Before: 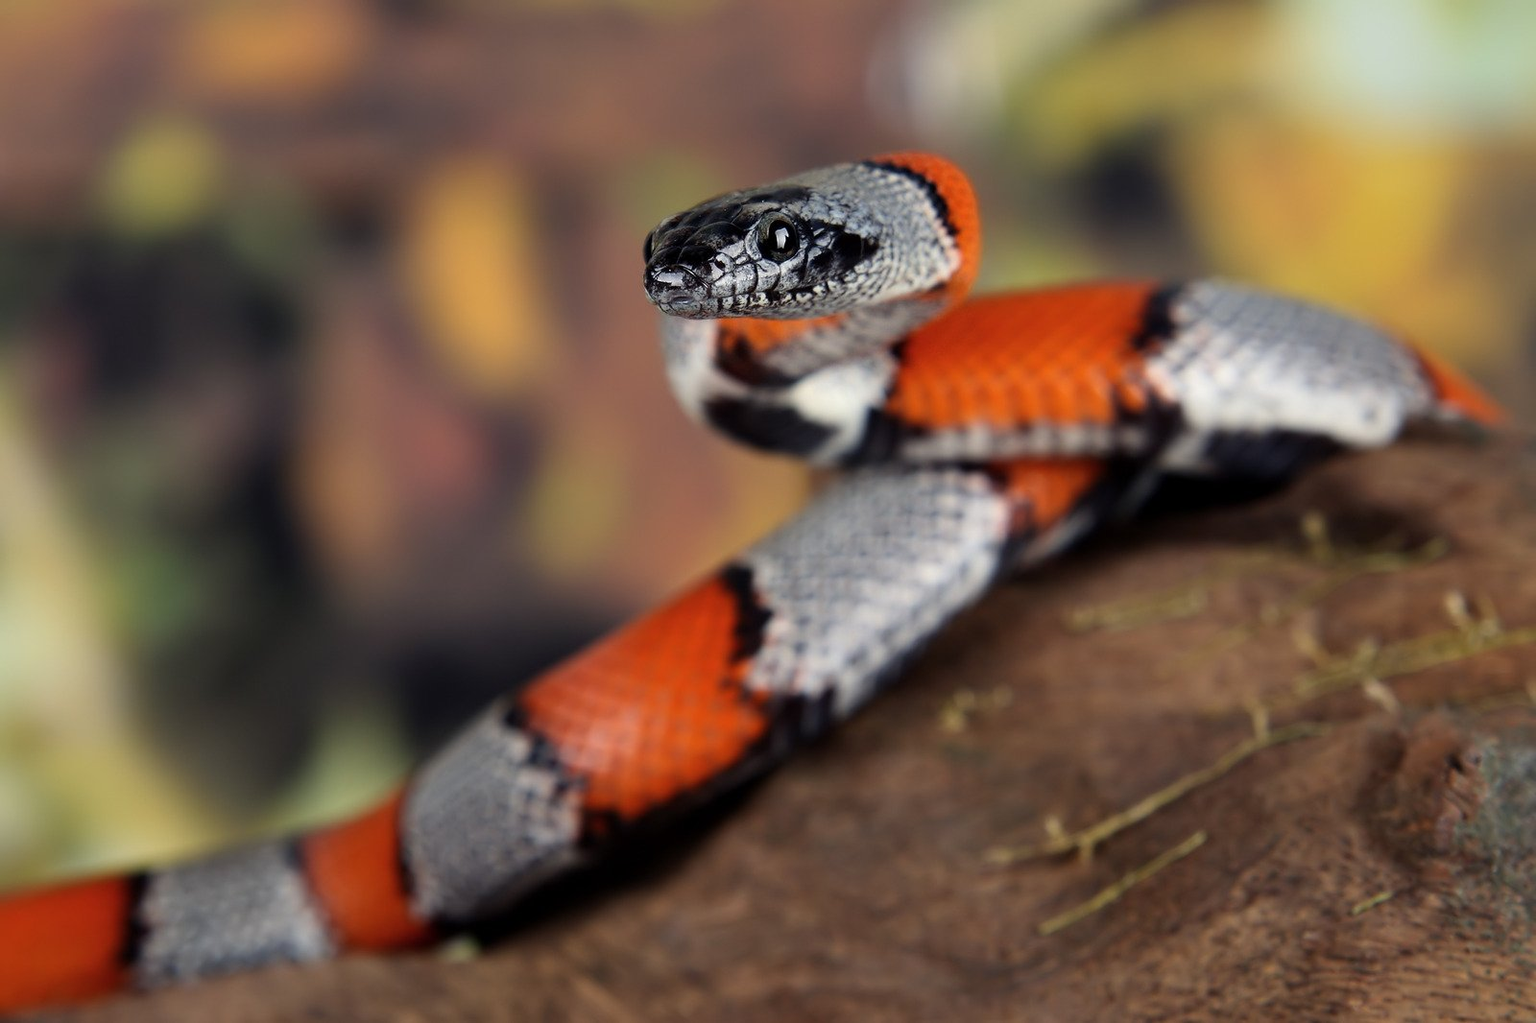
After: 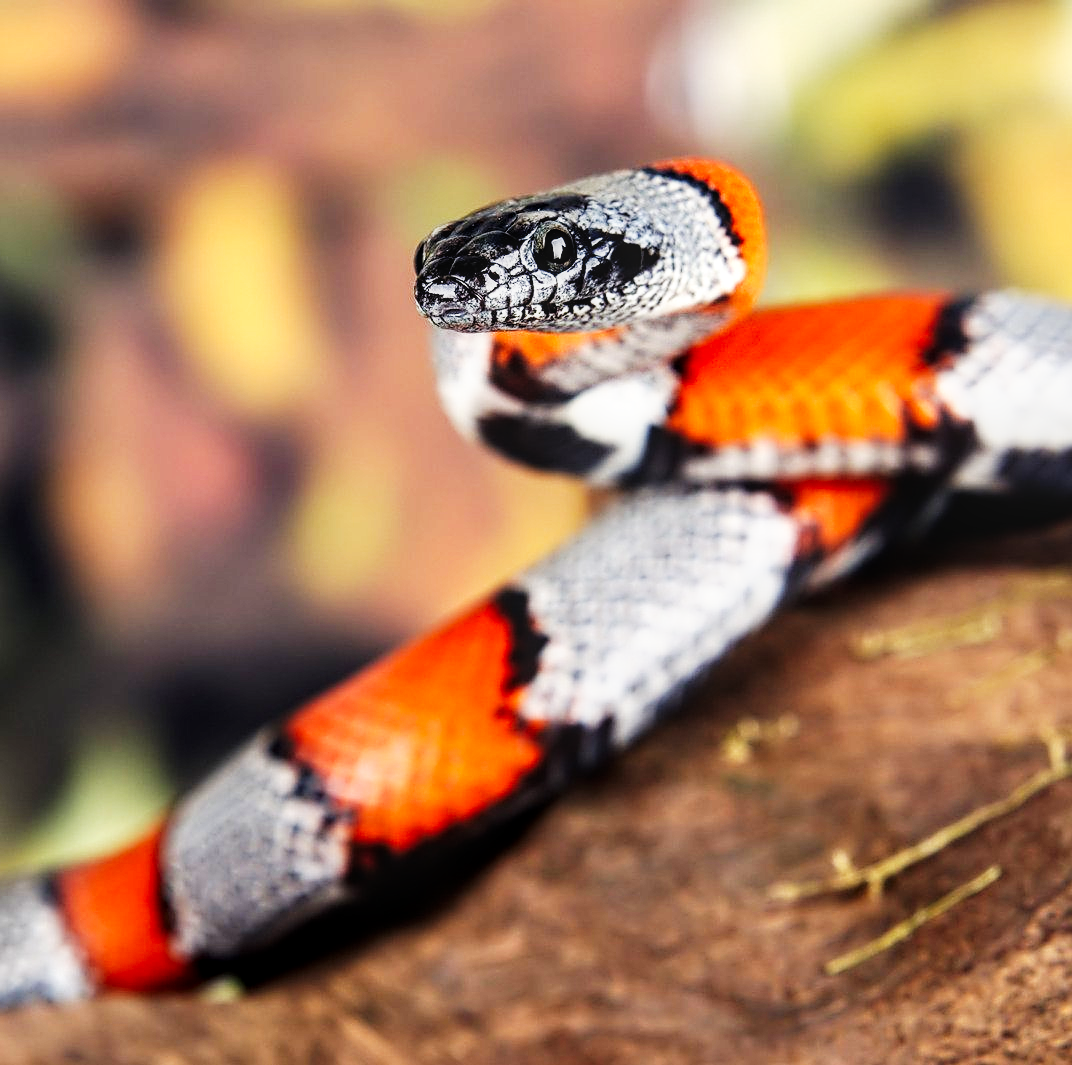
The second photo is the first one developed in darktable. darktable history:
local contrast: on, module defaults
base curve: curves: ch0 [(0, 0) (0.007, 0.004) (0.027, 0.03) (0.046, 0.07) (0.207, 0.54) (0.442, 0.872) (0.673, 0.972) (1, 1)], preserve colors none
color balance rgb: highlights gain › chroma 0.191%, highlights gain › hue 330.99°, global offset › luminance 0.282%, perceptual saturation grading › global saturation -0.112%
sharpen: on, module defaults
crop and rotate: left 16.044%, right 16.897%
